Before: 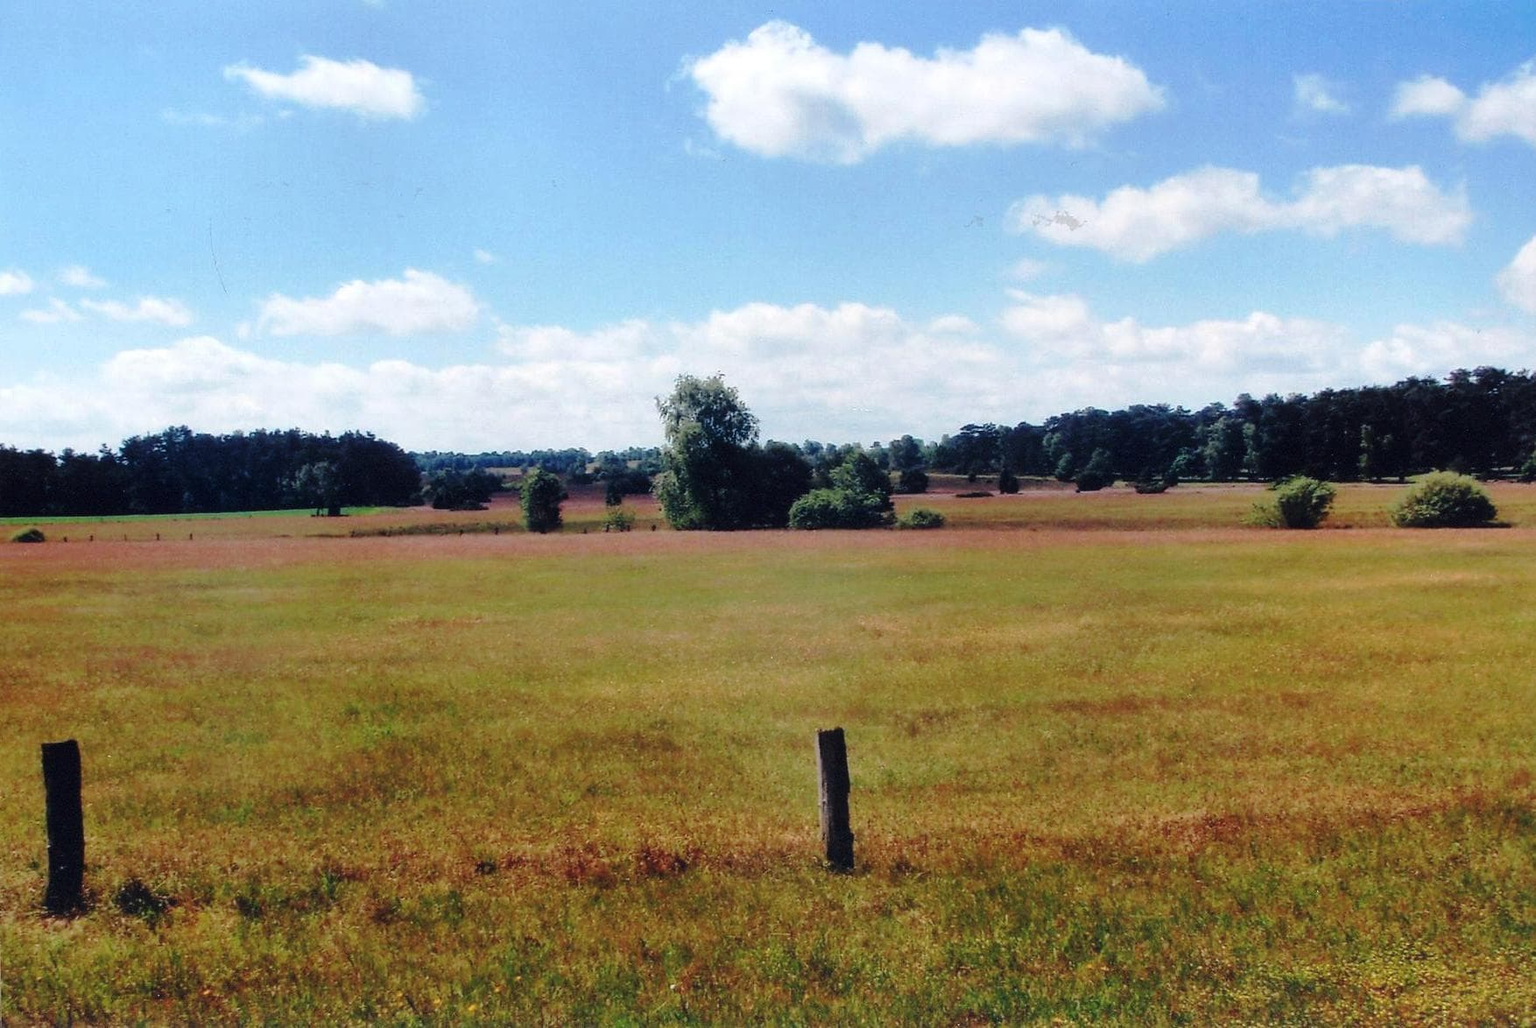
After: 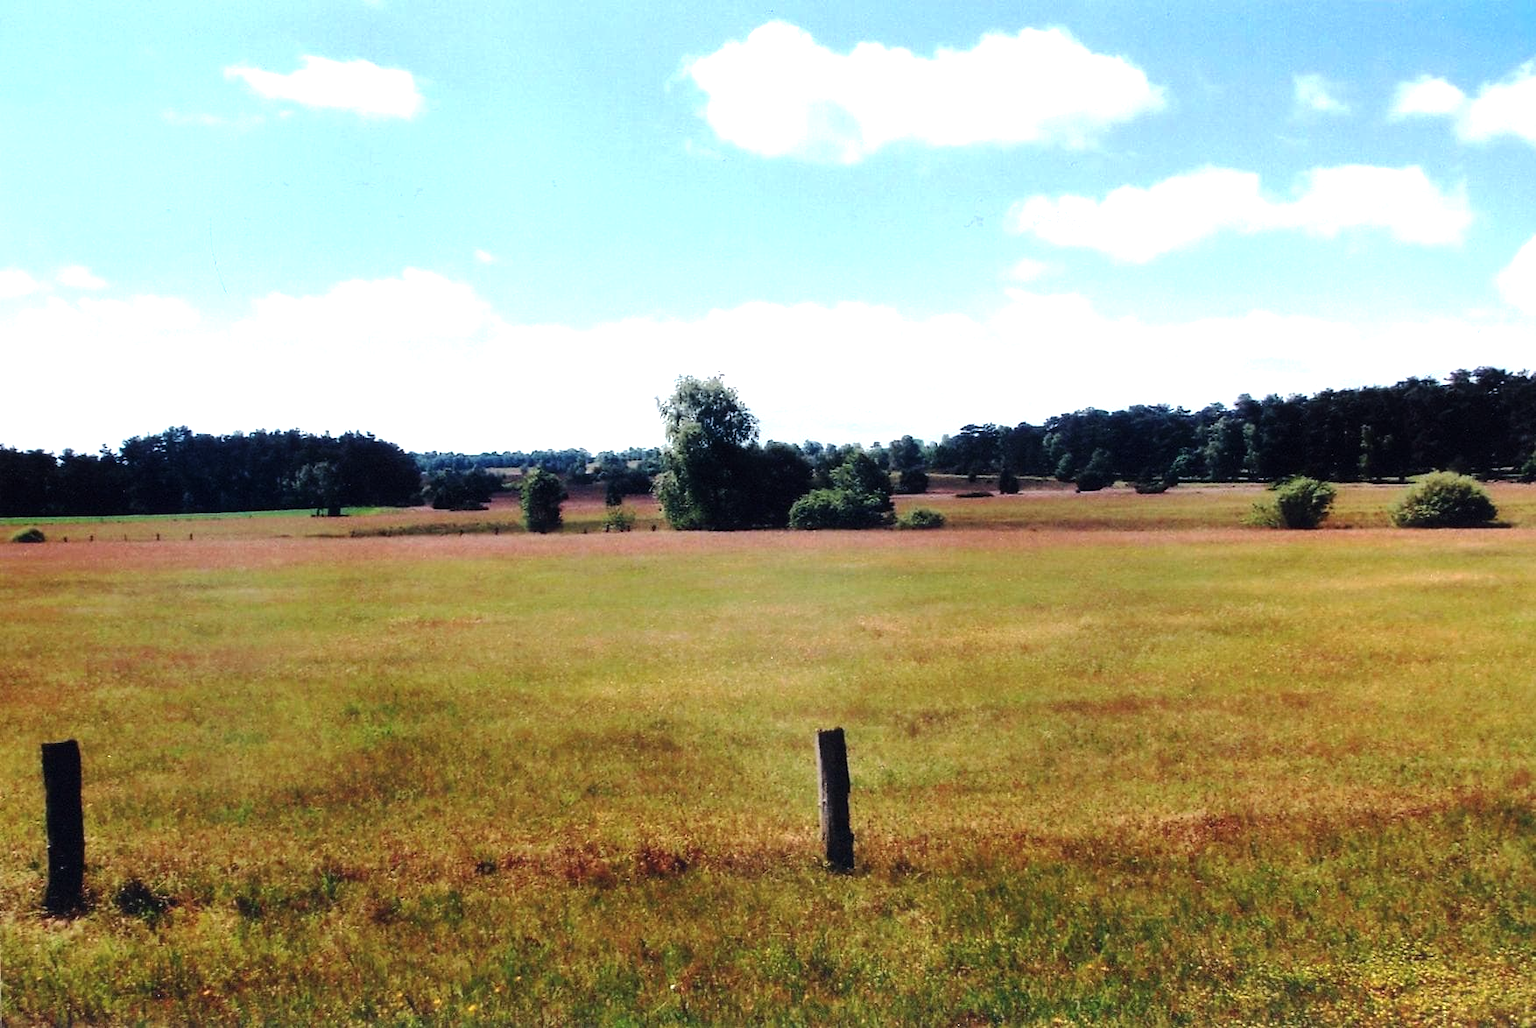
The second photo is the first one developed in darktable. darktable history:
tone equalizer: -8 EV -0.785 EV, -7 EV -0.735 EV, -6 EV -0.59 EV, -5 EV -0.404 EV, -3 EV 0.377 EV, -2 EV 0.6 EV, -1 EV 0.681 EV, +0 EV 0.762 EV, edges refinement/feathering 500, mask exposure compensation -1.57 EV, preserve details guided filter
exposure: exposure 0.13 EV, compensate highlight preservation false
